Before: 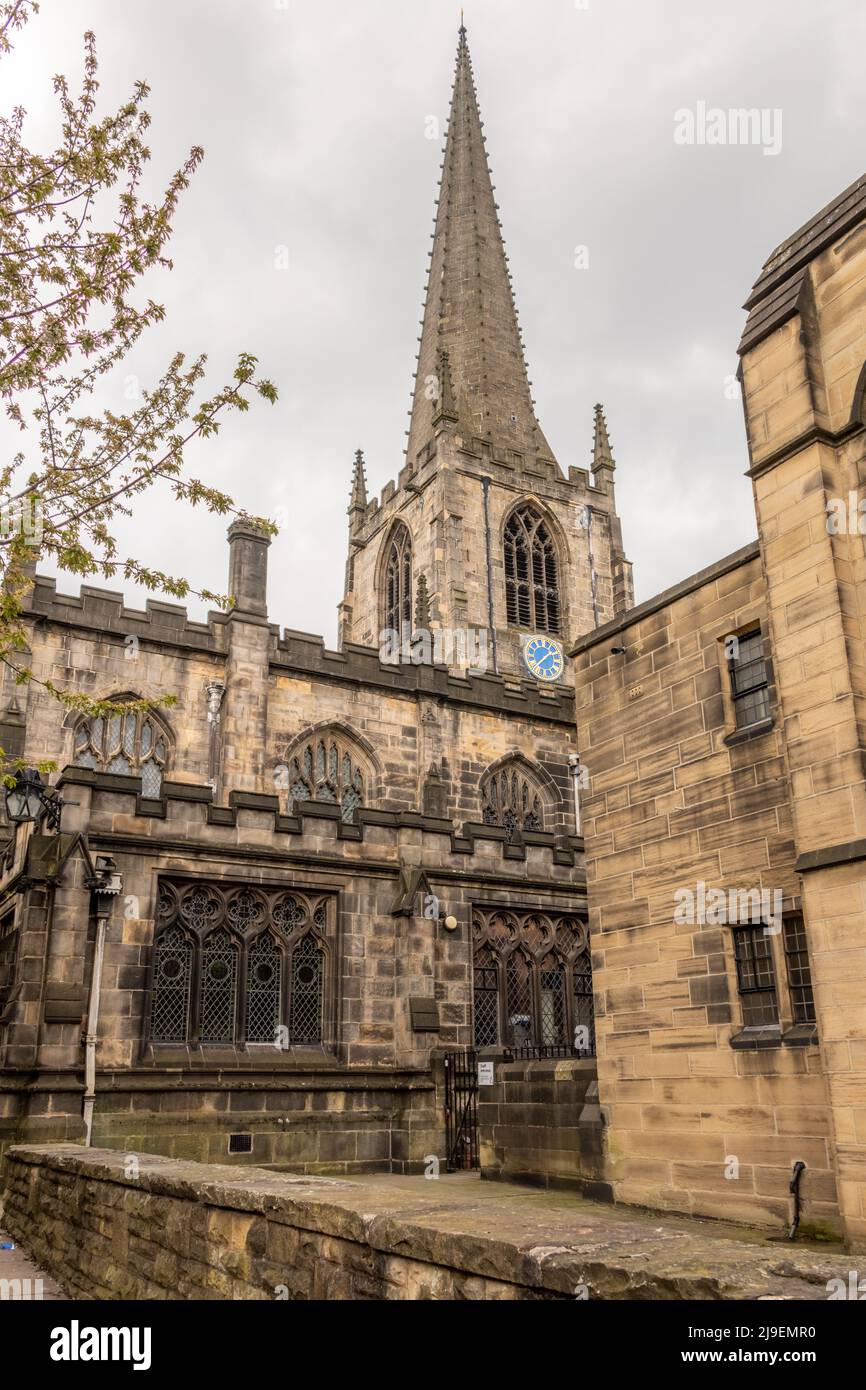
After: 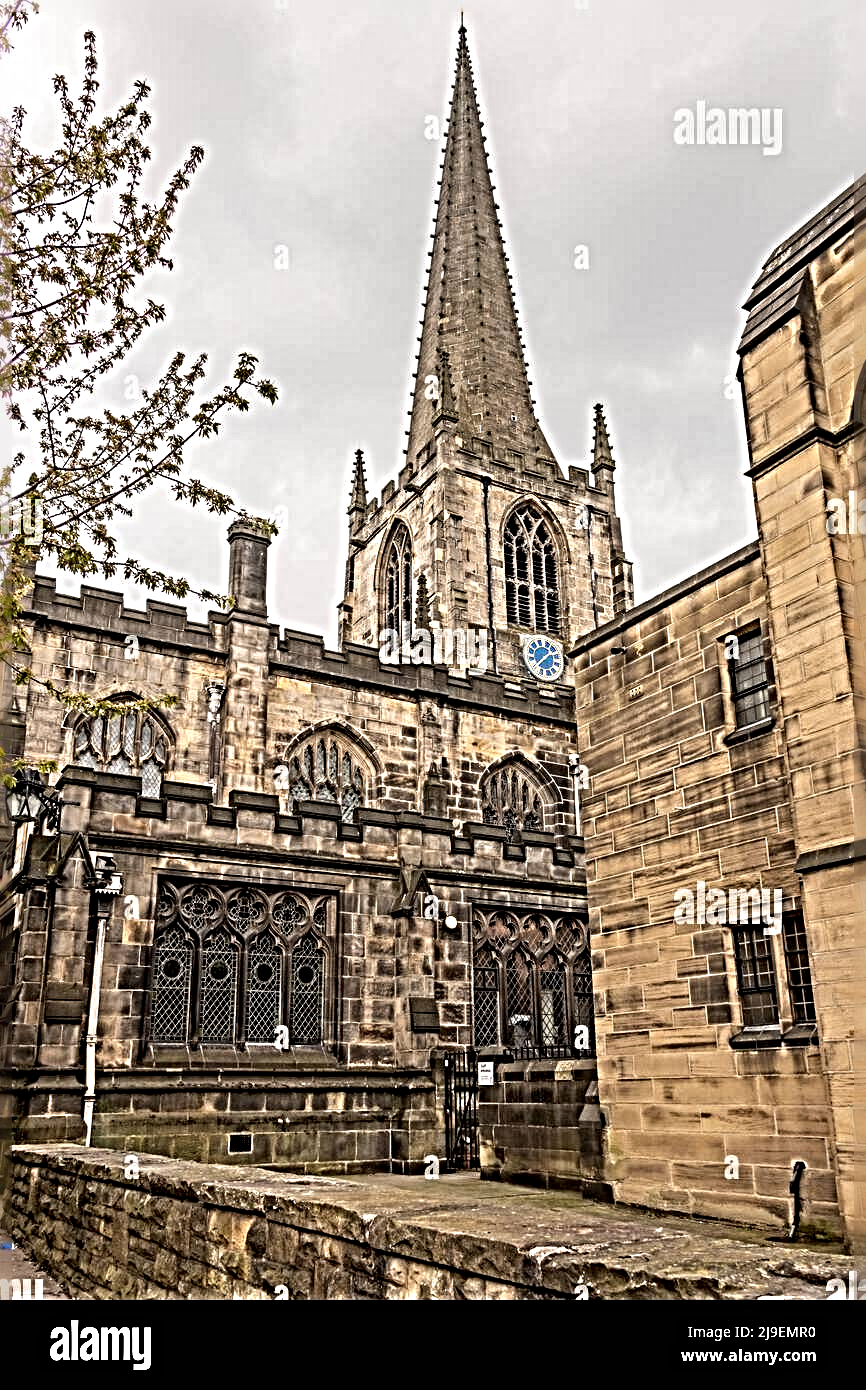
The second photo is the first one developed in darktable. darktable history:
sharpen: radius 6.288, amount 1.815, threshold 0.036
